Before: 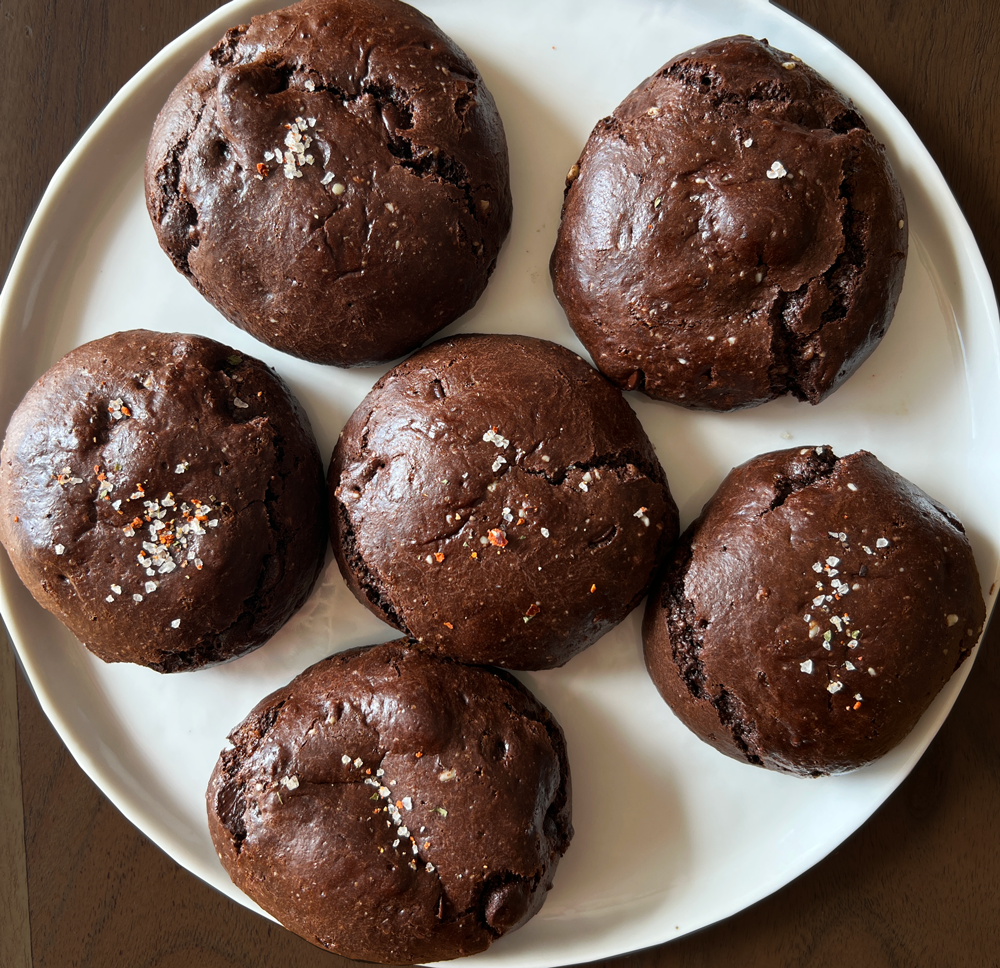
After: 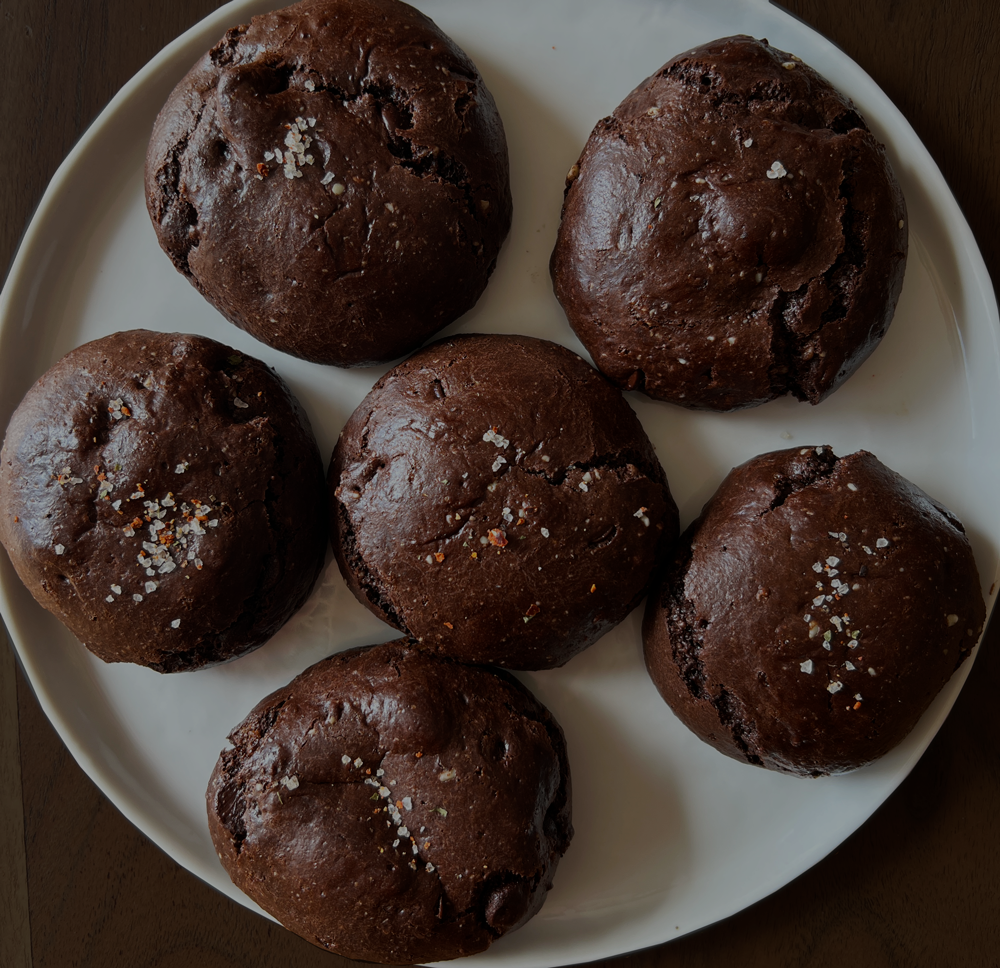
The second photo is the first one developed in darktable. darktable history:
exposure: exposure -1.52 EV, compensate highlight preservation false
